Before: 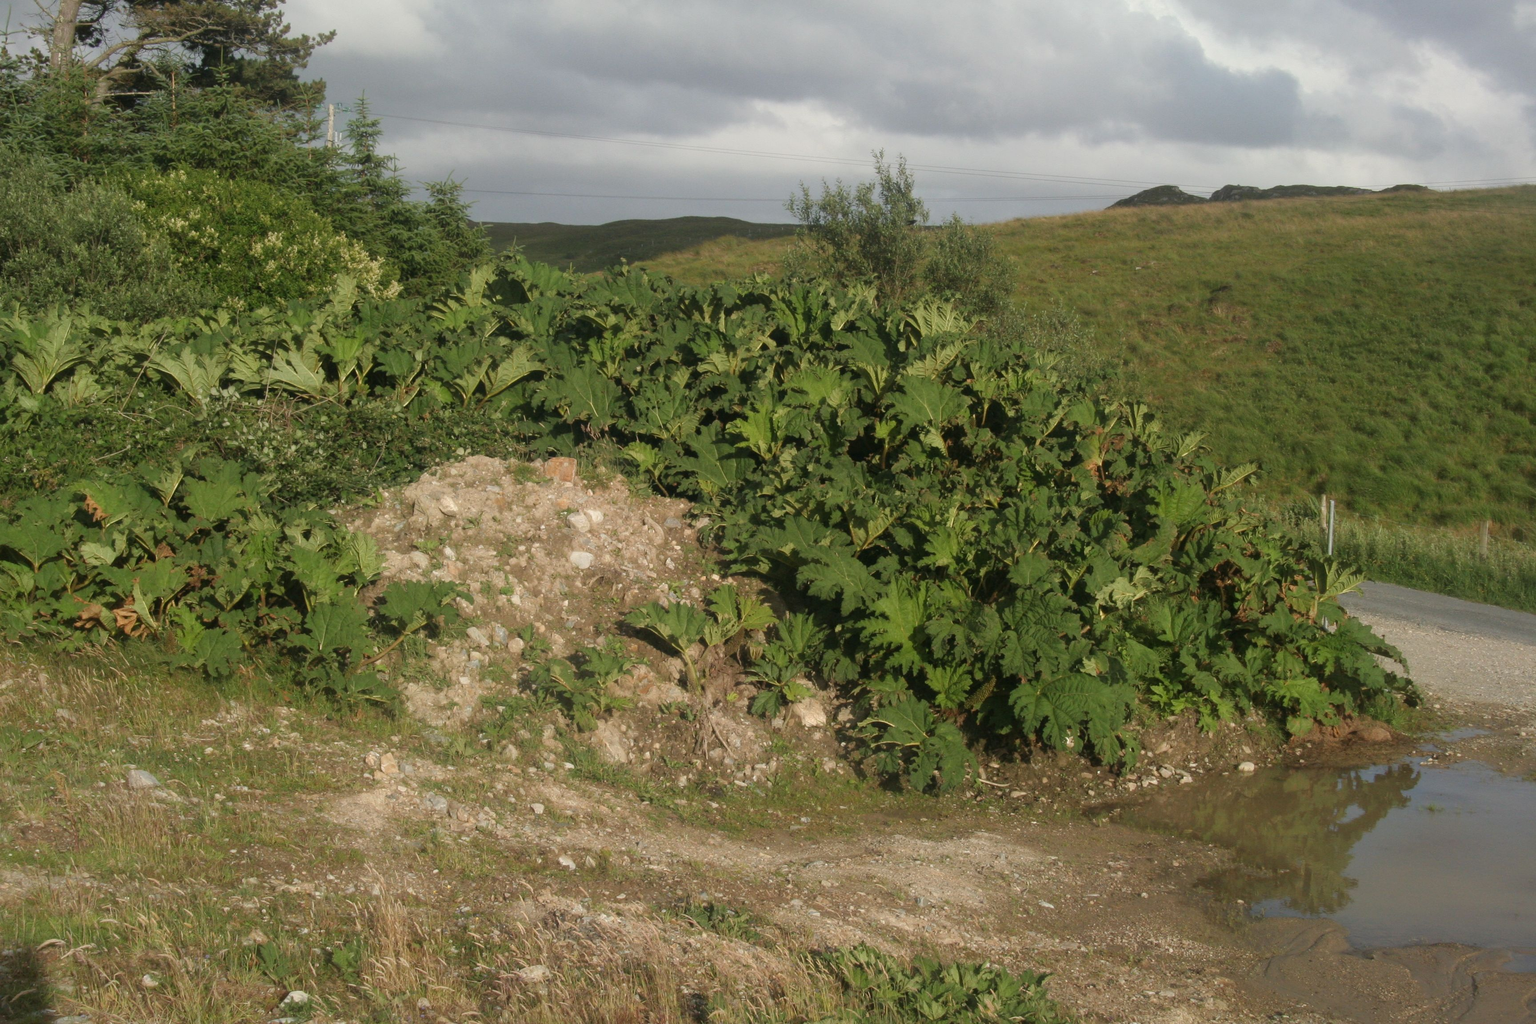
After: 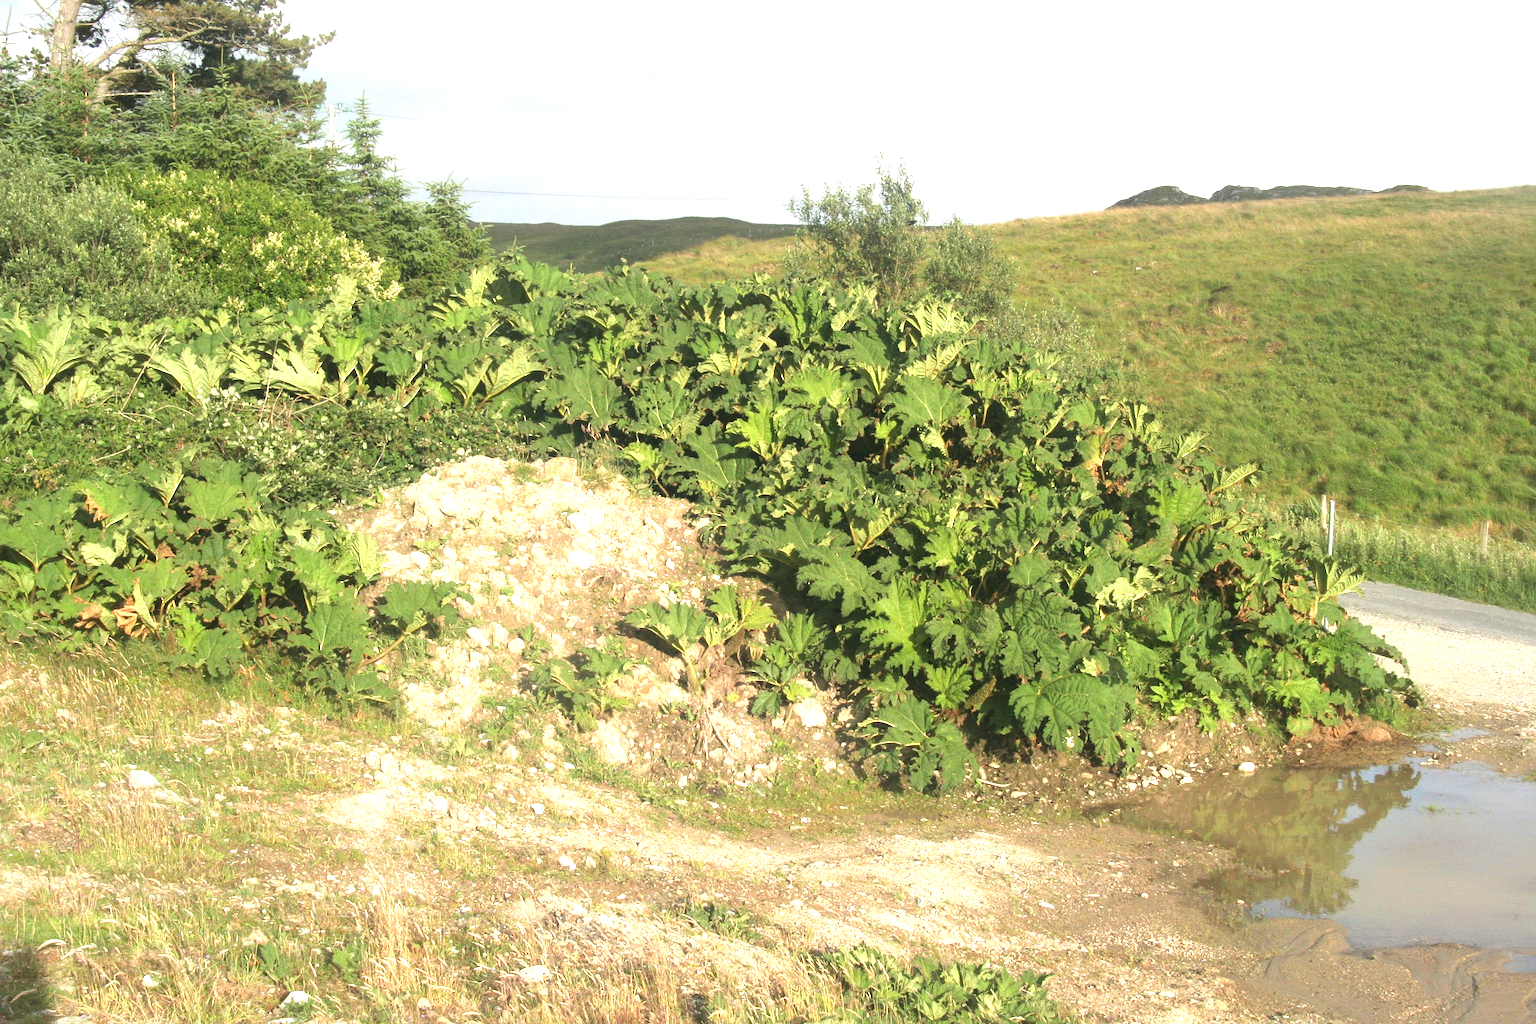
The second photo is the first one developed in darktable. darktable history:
exposure: black level correction 0, exposure 1.101 EV, compensate exposure bias true, compensate highlight preservation false
sharpen: amount 0.204
